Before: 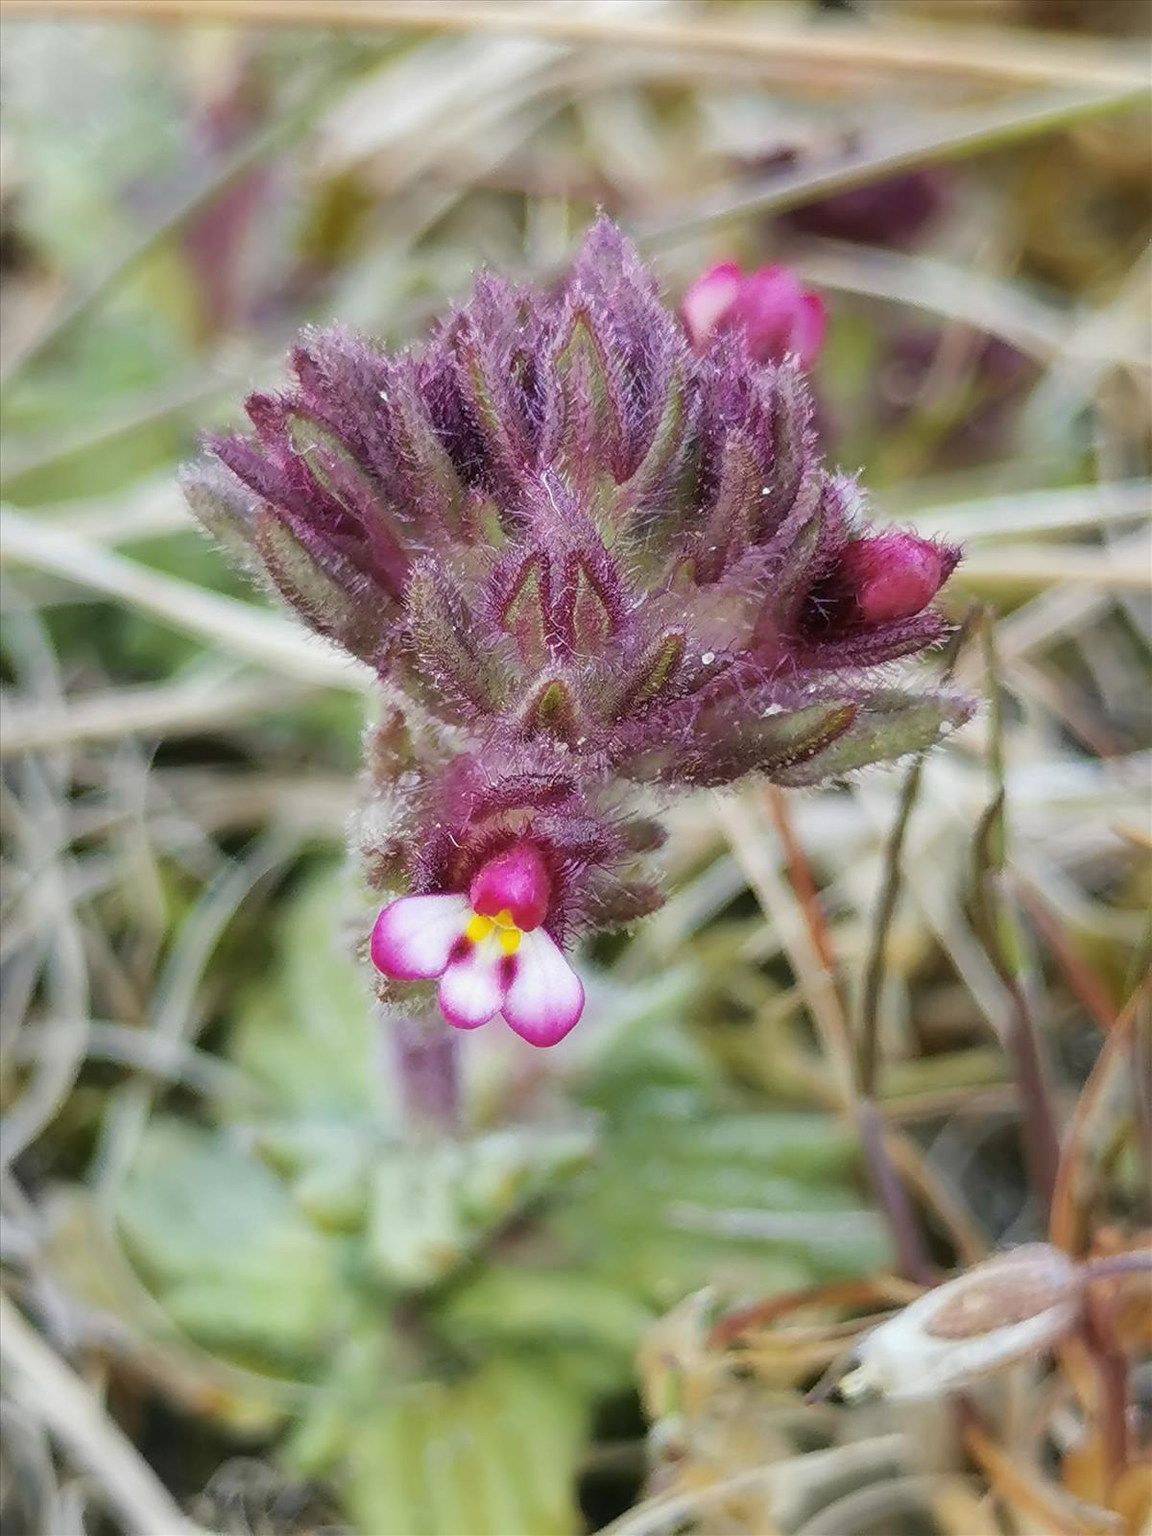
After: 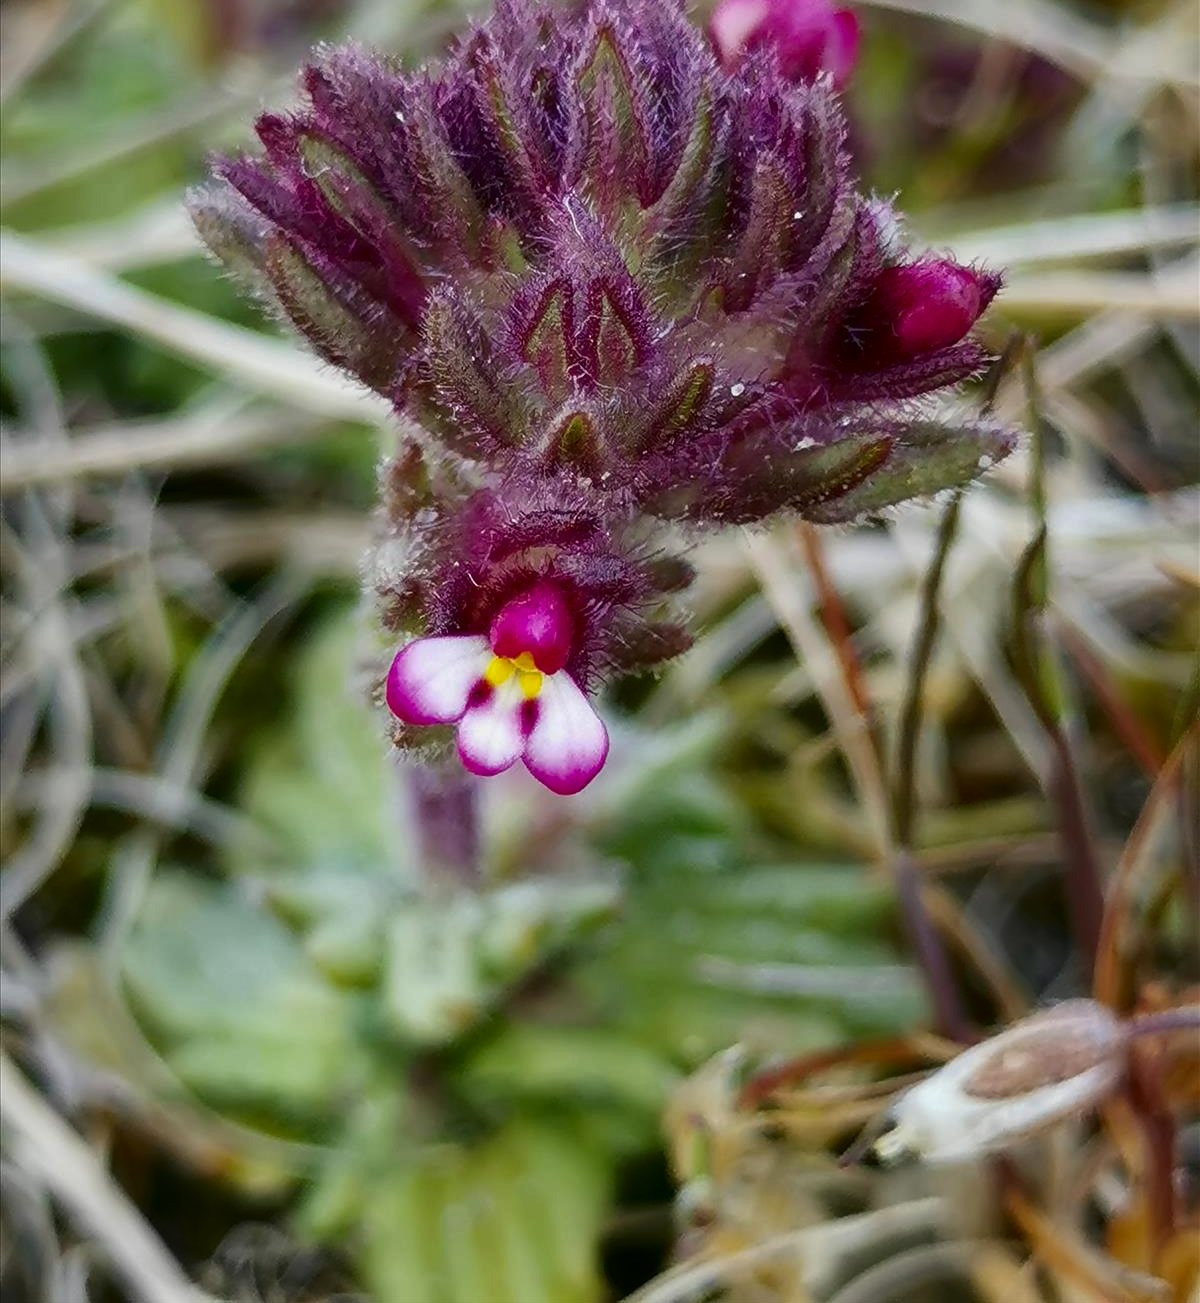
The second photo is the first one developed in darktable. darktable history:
crop and rotate: top 18.507%
contrast brightness saturation: contrast 0.1, brightness -0.26, saturation 0.14
